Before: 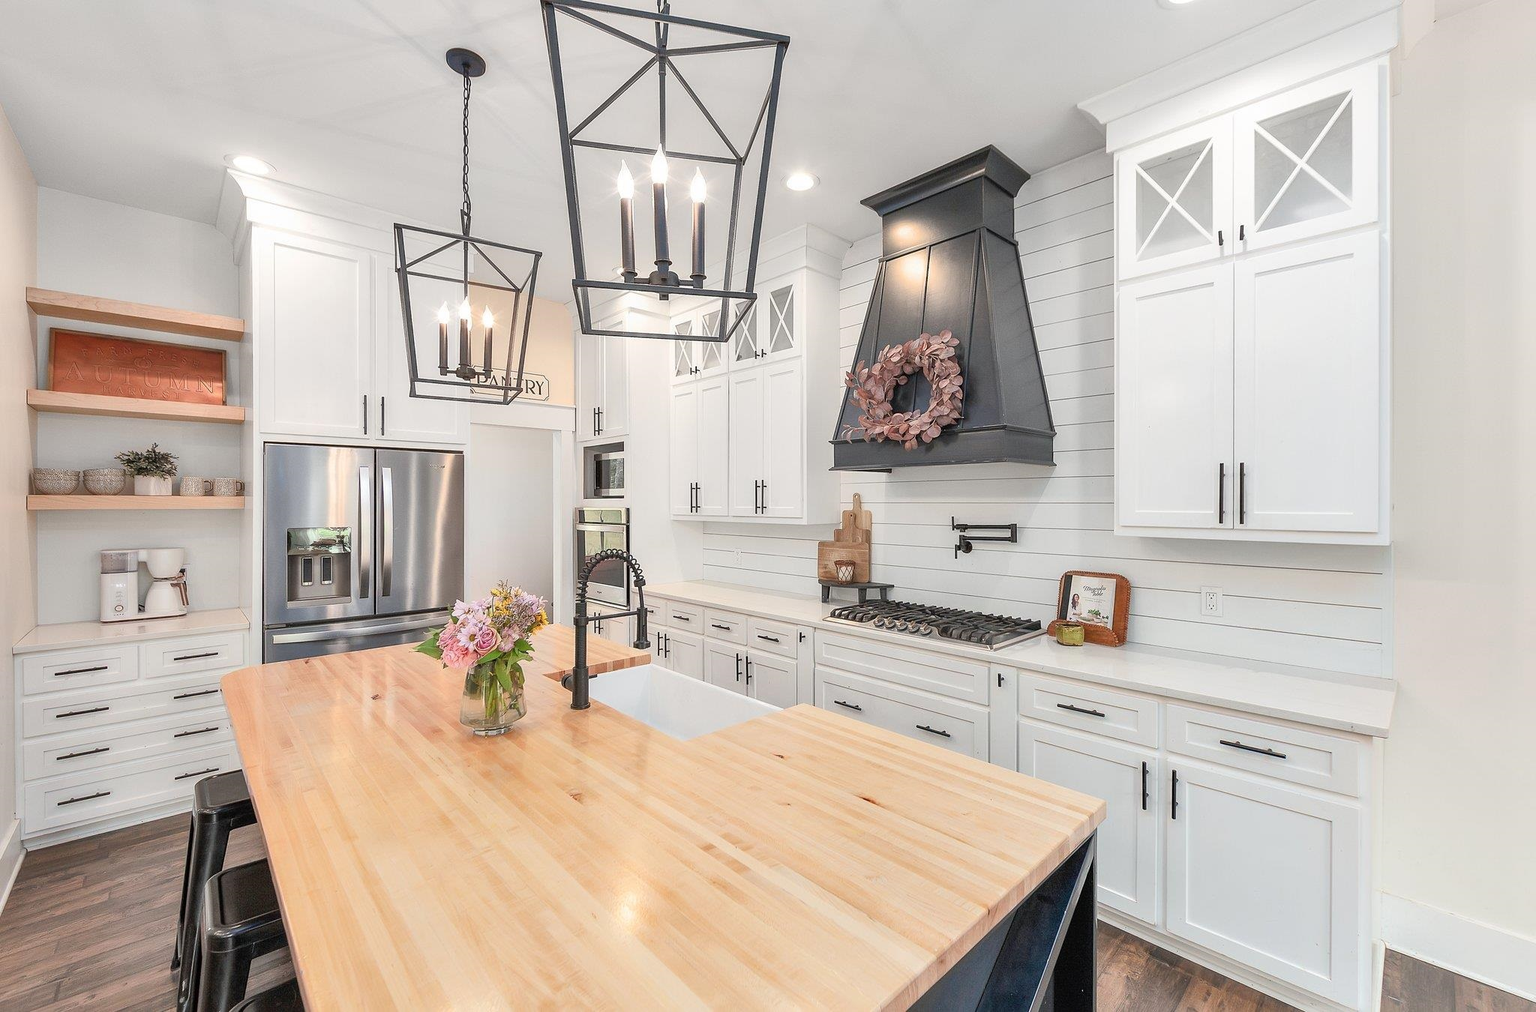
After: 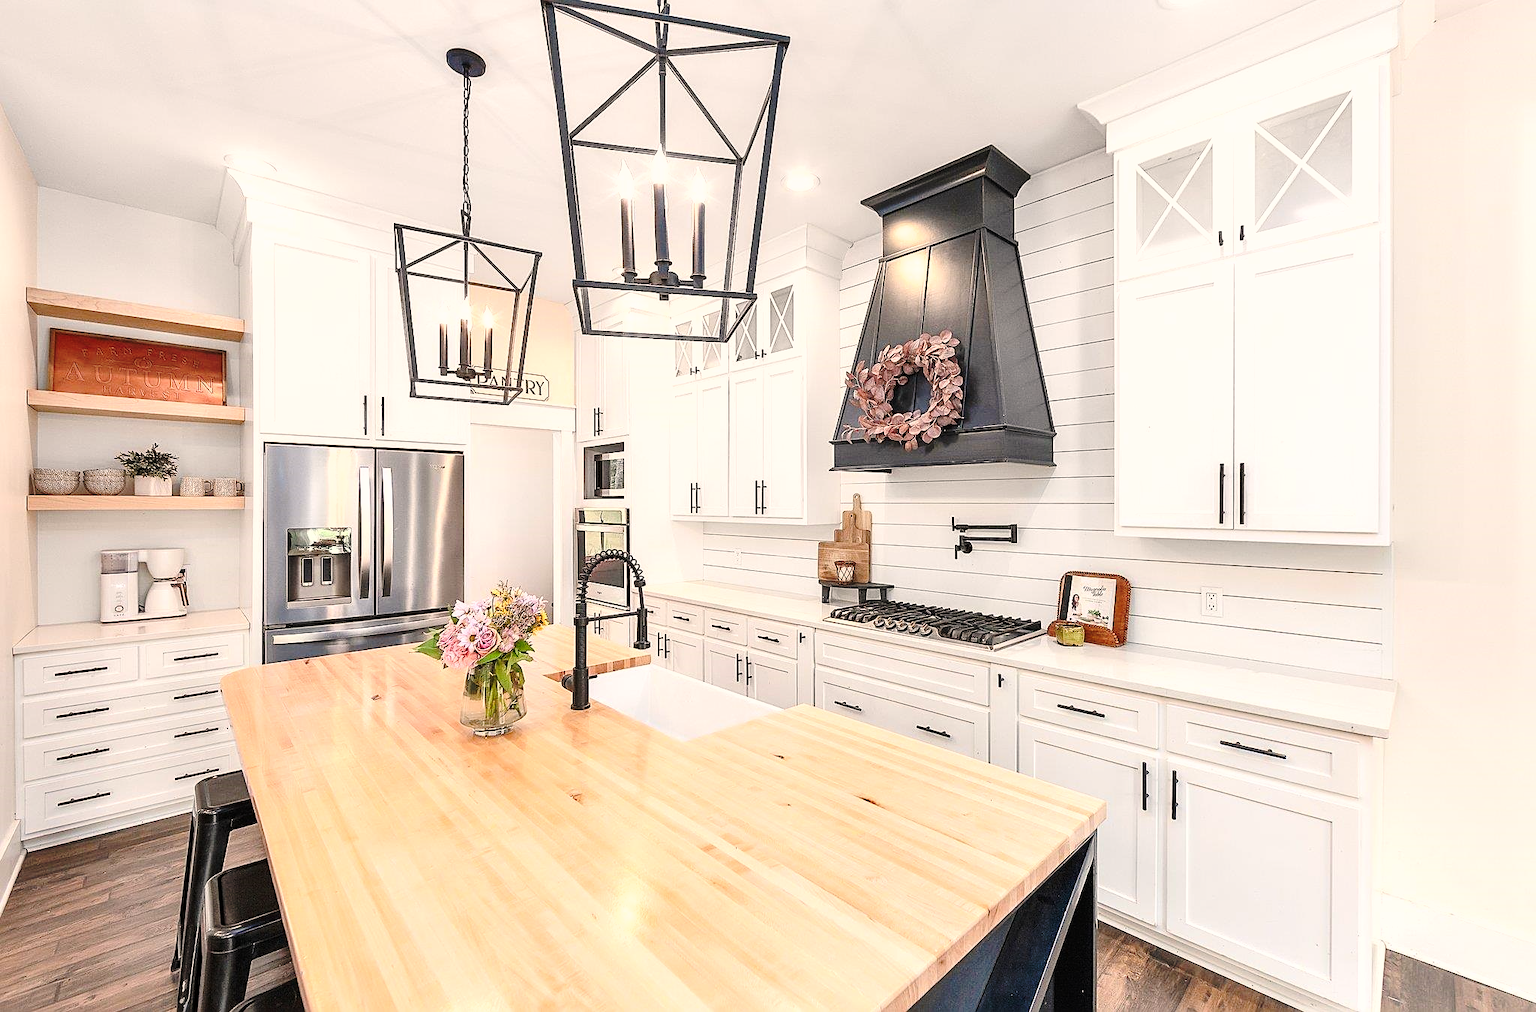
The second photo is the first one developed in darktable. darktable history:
exposure: exposure 0.255 EV, compensate exposure bias true, compensate highlight preservation false
base curve: curves: ch0 [(0, 0) (0.073, 0.04) (0.157, 0.139) (0.492, 0.492) (0.758, 0.758) (1, 1)], preserve colors none
shadows and highlights: shadows -11.71, white point adjustment 4.12, highlights 28.72
sharpen: on, module defaults
color correction: highlights a* 3.85, highlights b* 5.14
